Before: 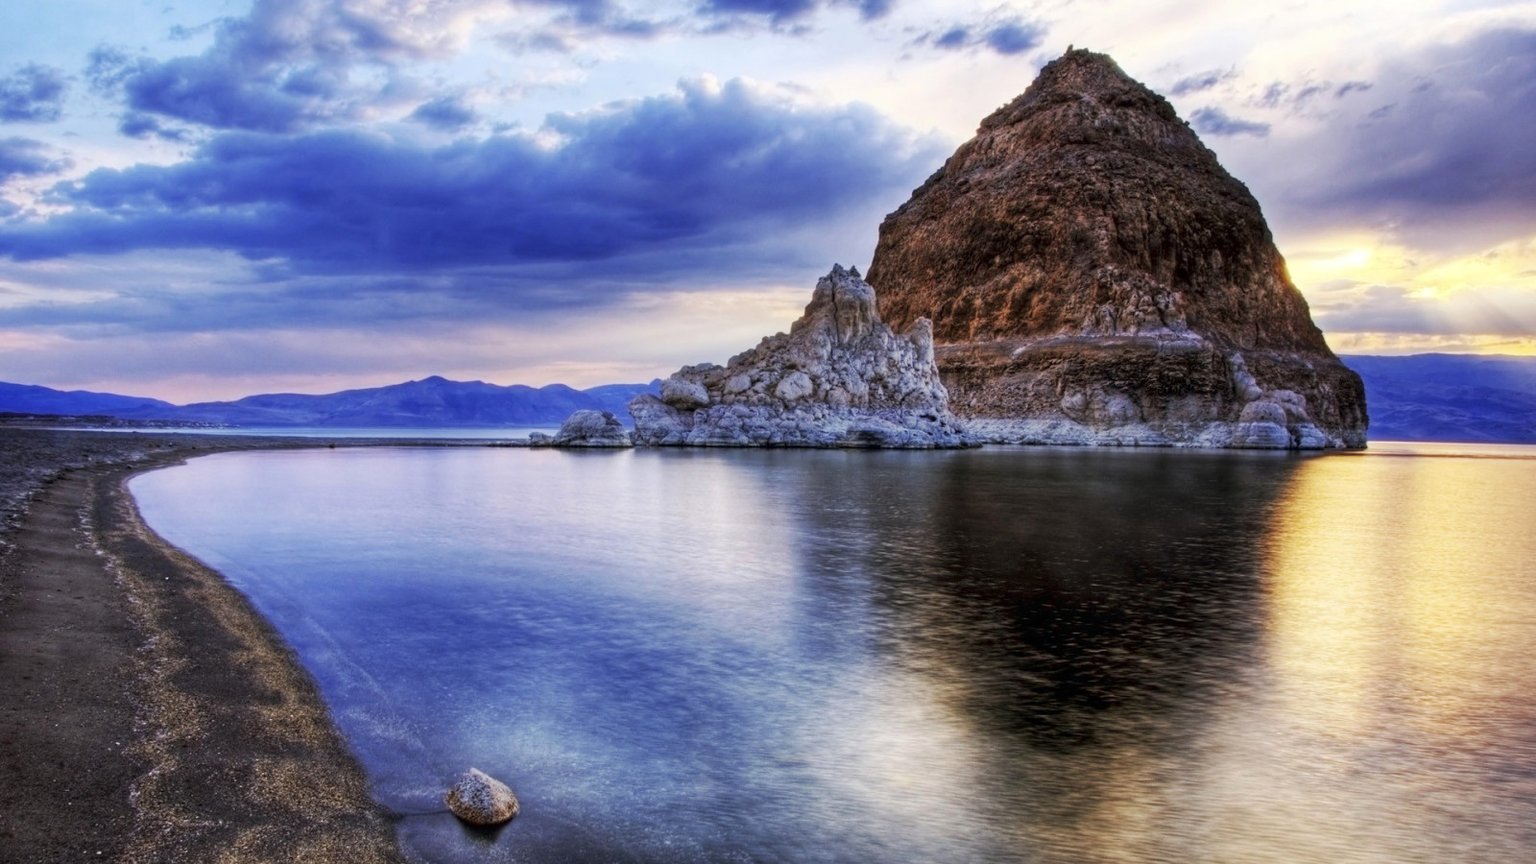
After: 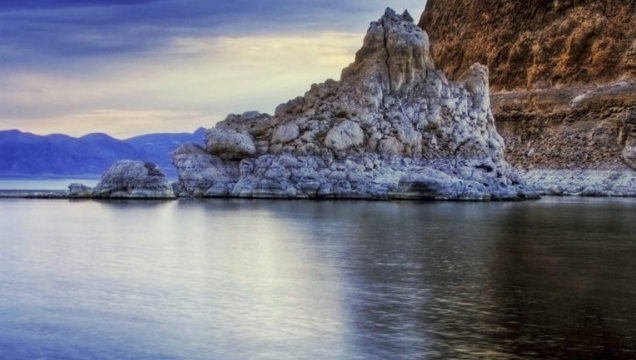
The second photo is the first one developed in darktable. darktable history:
crop: left 30.204%, top 29.705%, right 30.023%, bottom 30.215%
color correction: highlights a* -5.82, highlights b* 11.07
